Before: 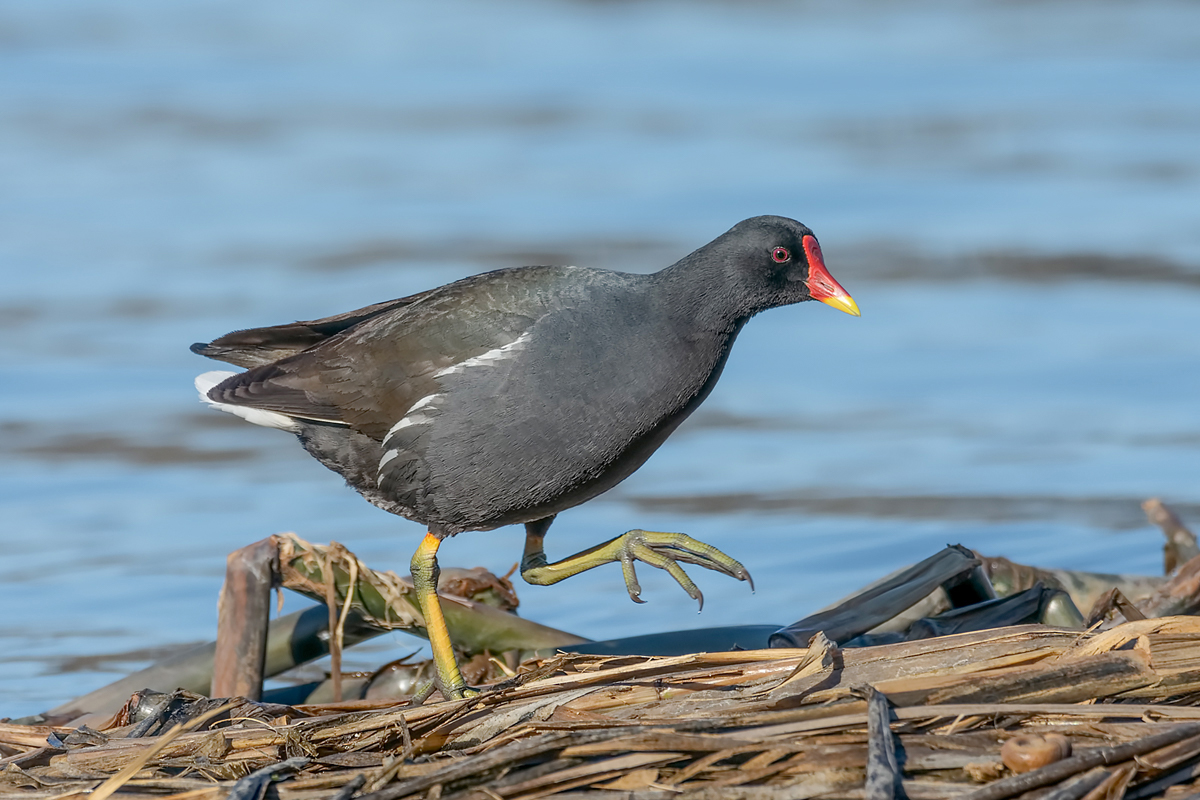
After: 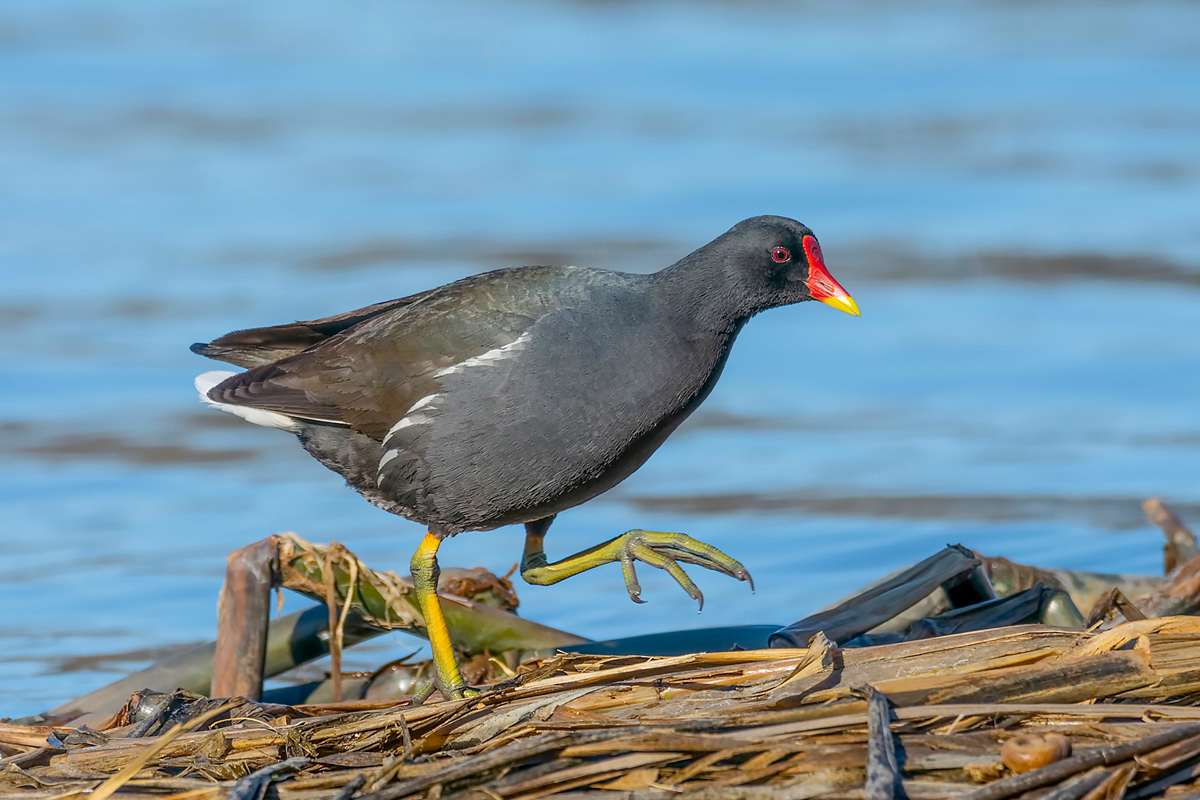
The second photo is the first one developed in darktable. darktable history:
color balance rgb: shadows lift › luminance 0.991%, shadows lift › chroma 0.226%, shadows lift › hue 20.37°, power › hue 212.05°, linear chroma grading › global chroma 14.452%, perceptual saturation grading › global saturation 19.554%
